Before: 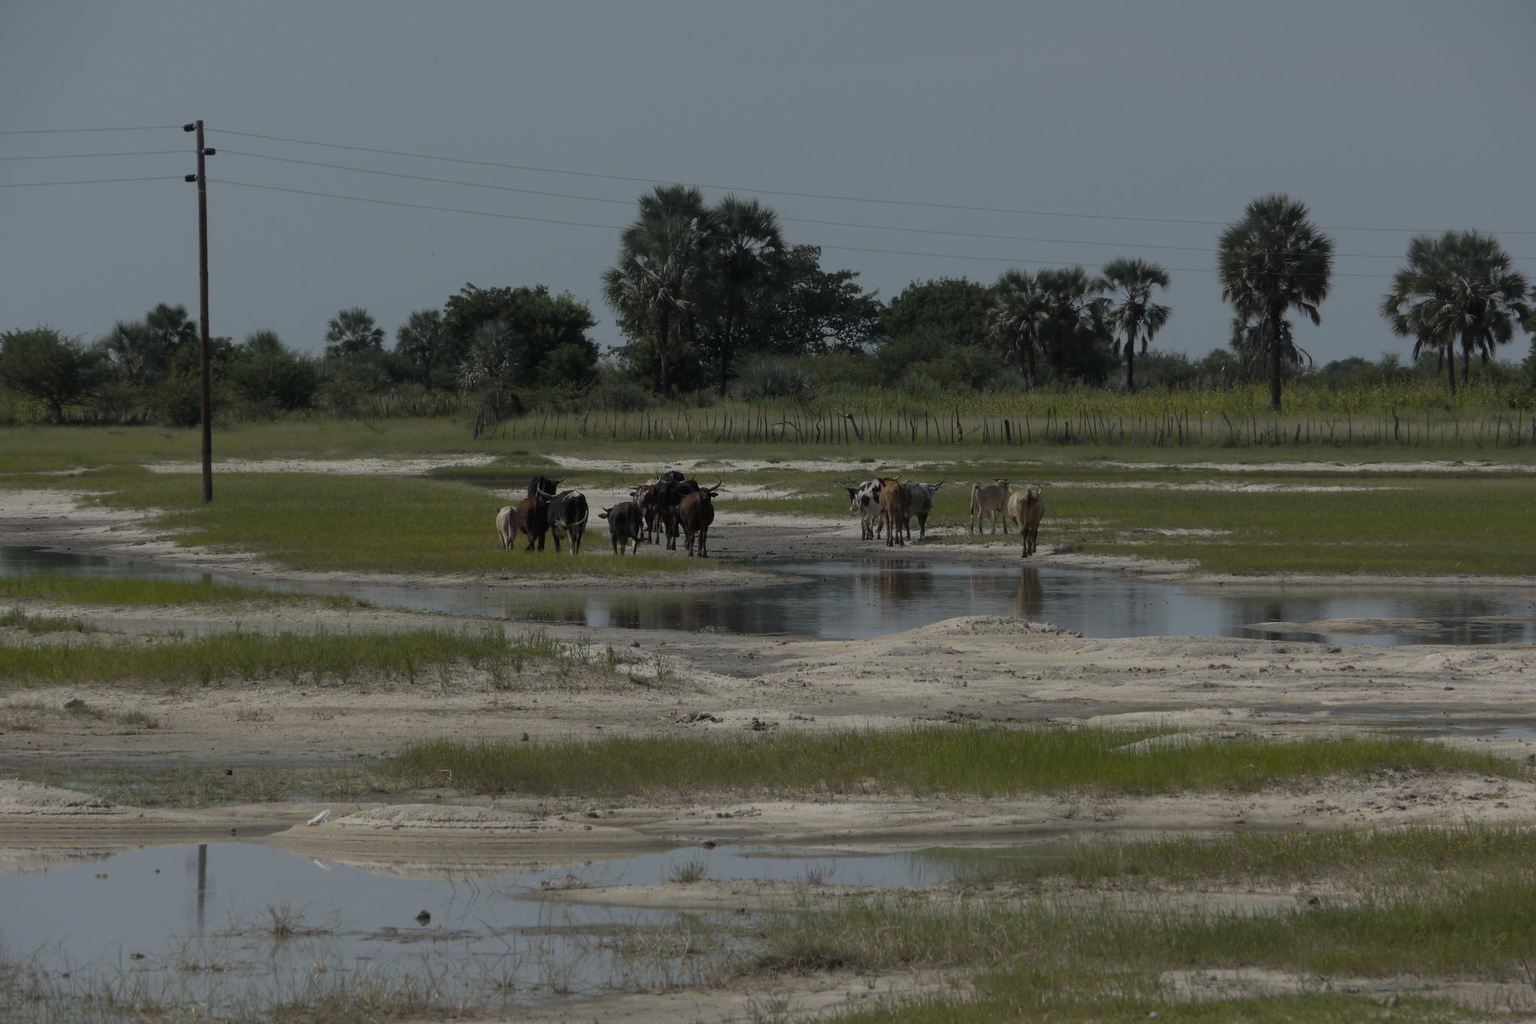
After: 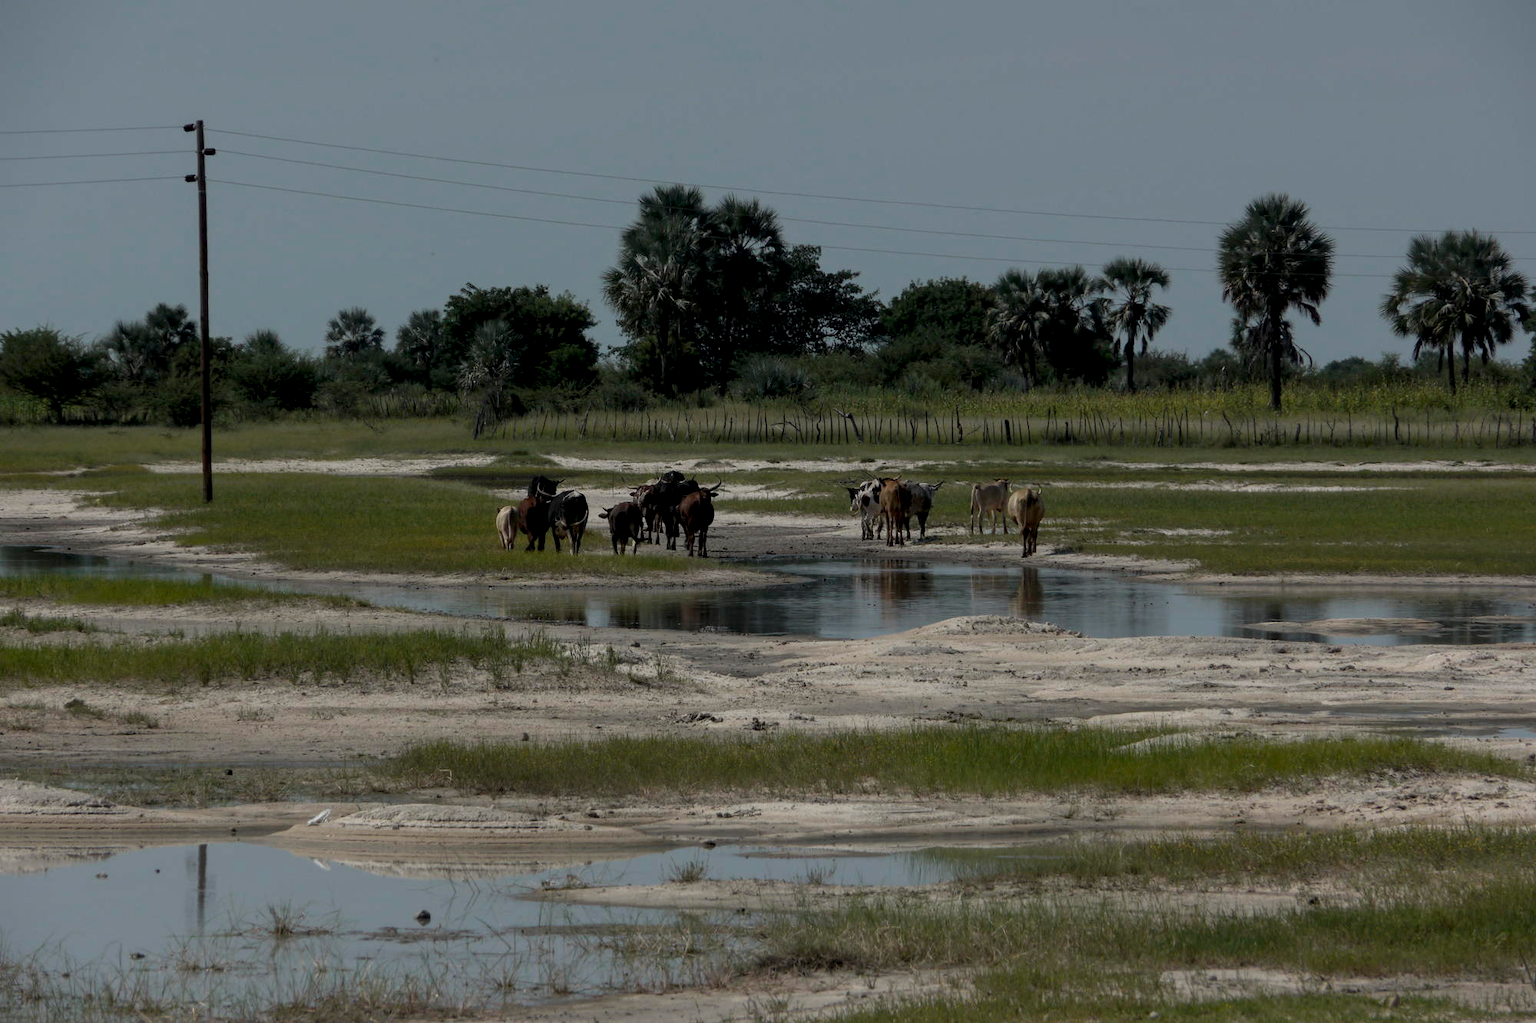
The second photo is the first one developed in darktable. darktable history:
local contrast: highlights 129%, shadows 120%, detail 140%, midtone range 0.256
